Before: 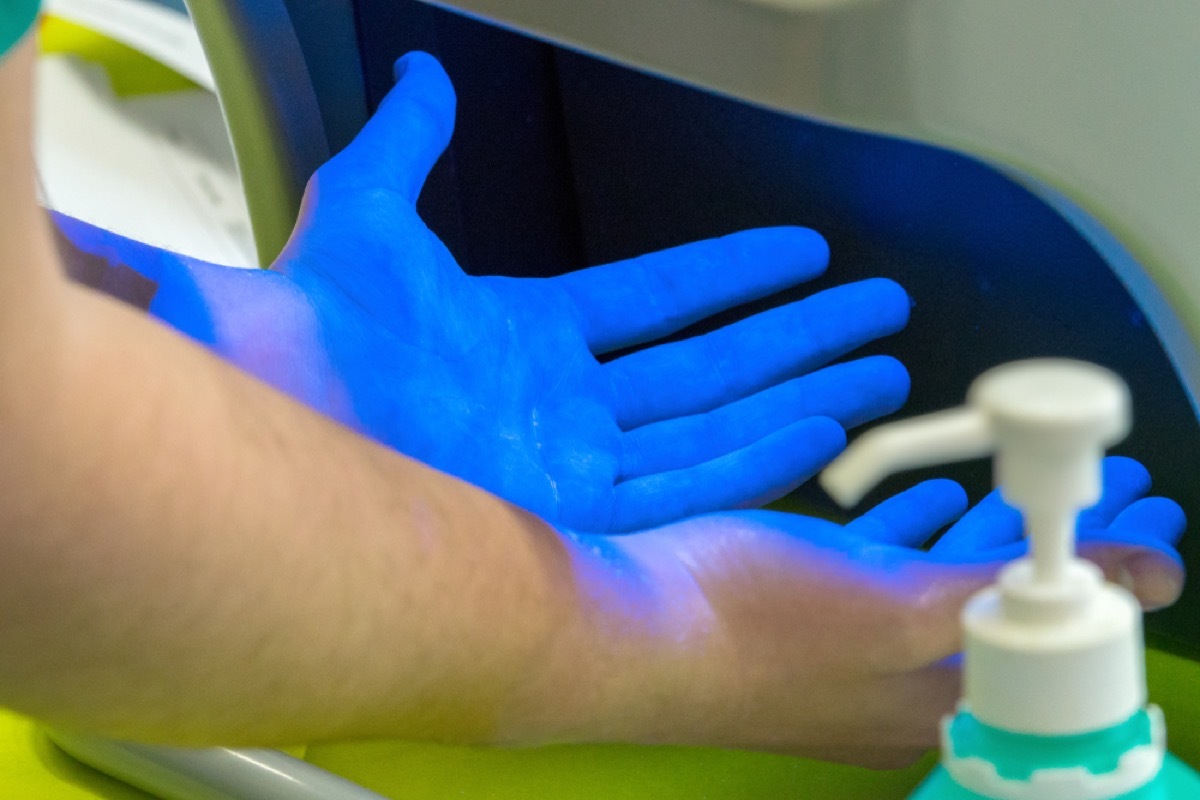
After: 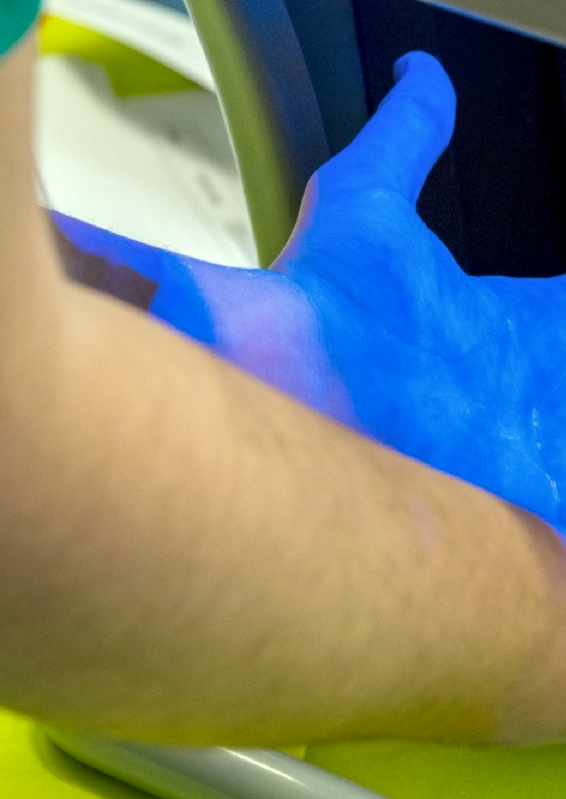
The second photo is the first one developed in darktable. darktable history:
local contrast: on, module defaults
color correction: highlights a* -4.32, highlights b* 6.88
crop and rotate: left 0.033%, top 0%, right 52.779%
